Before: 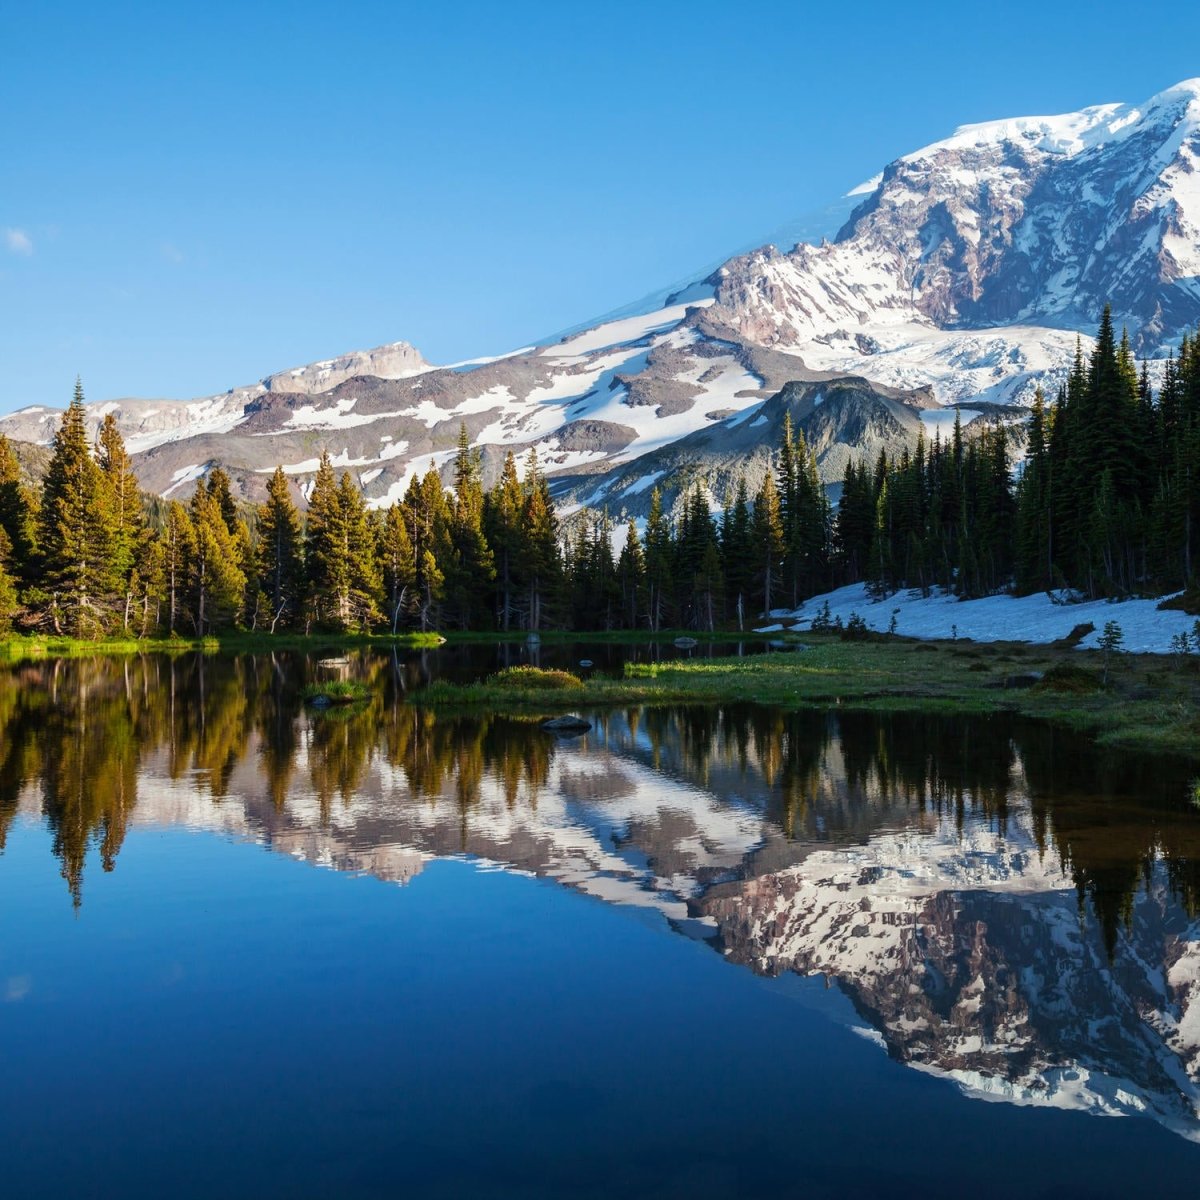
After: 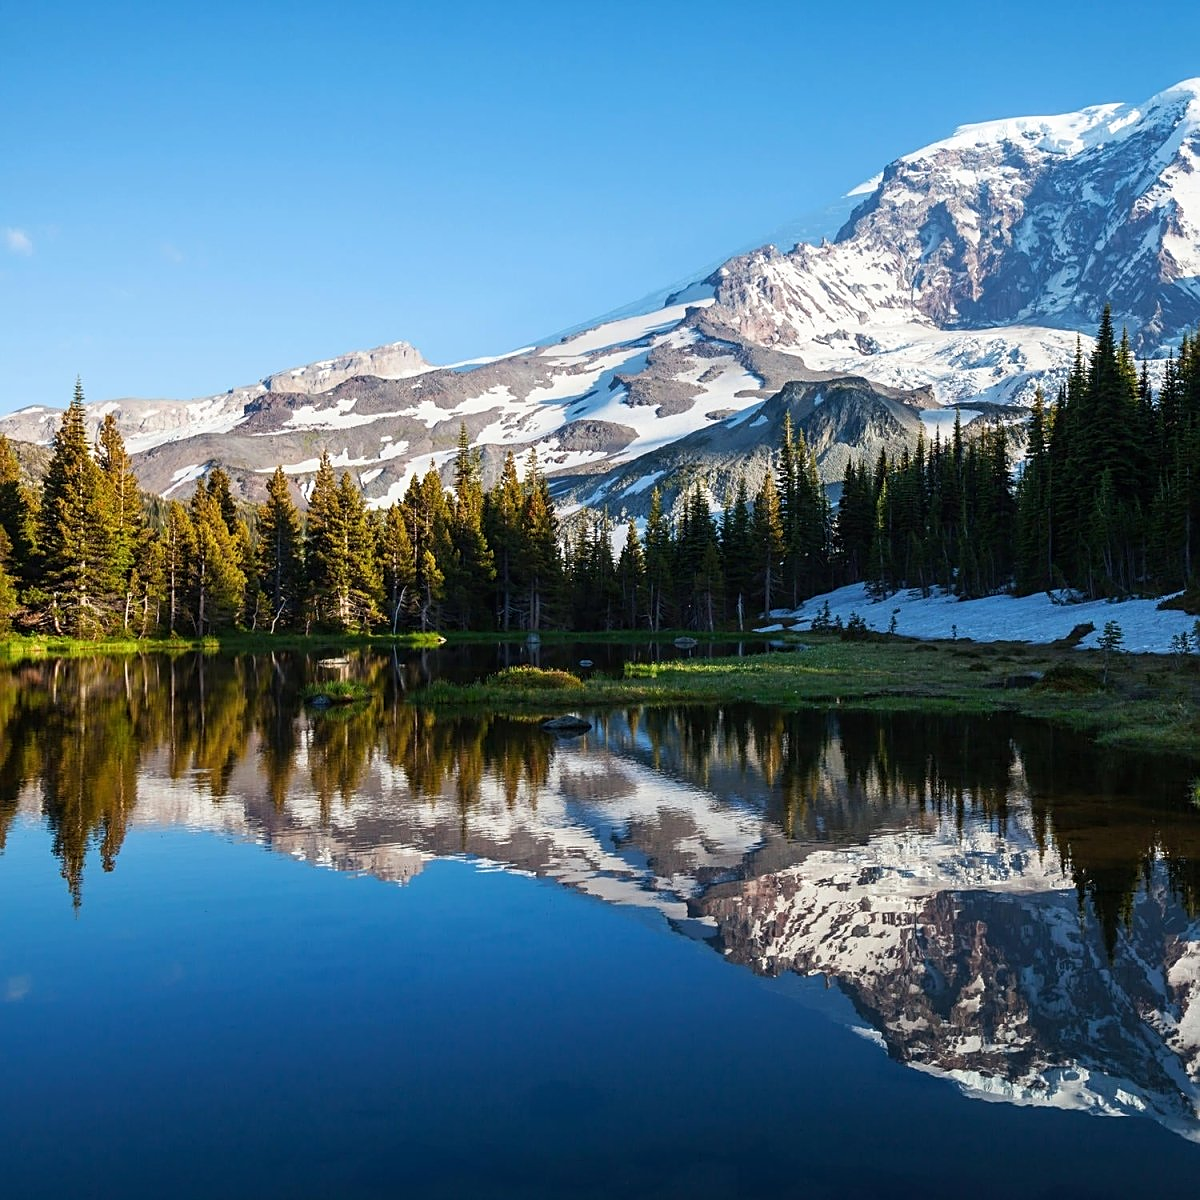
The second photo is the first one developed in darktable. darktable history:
sharpen: on, module defaults
shadows and highlights: shadows 0, highlights 40
